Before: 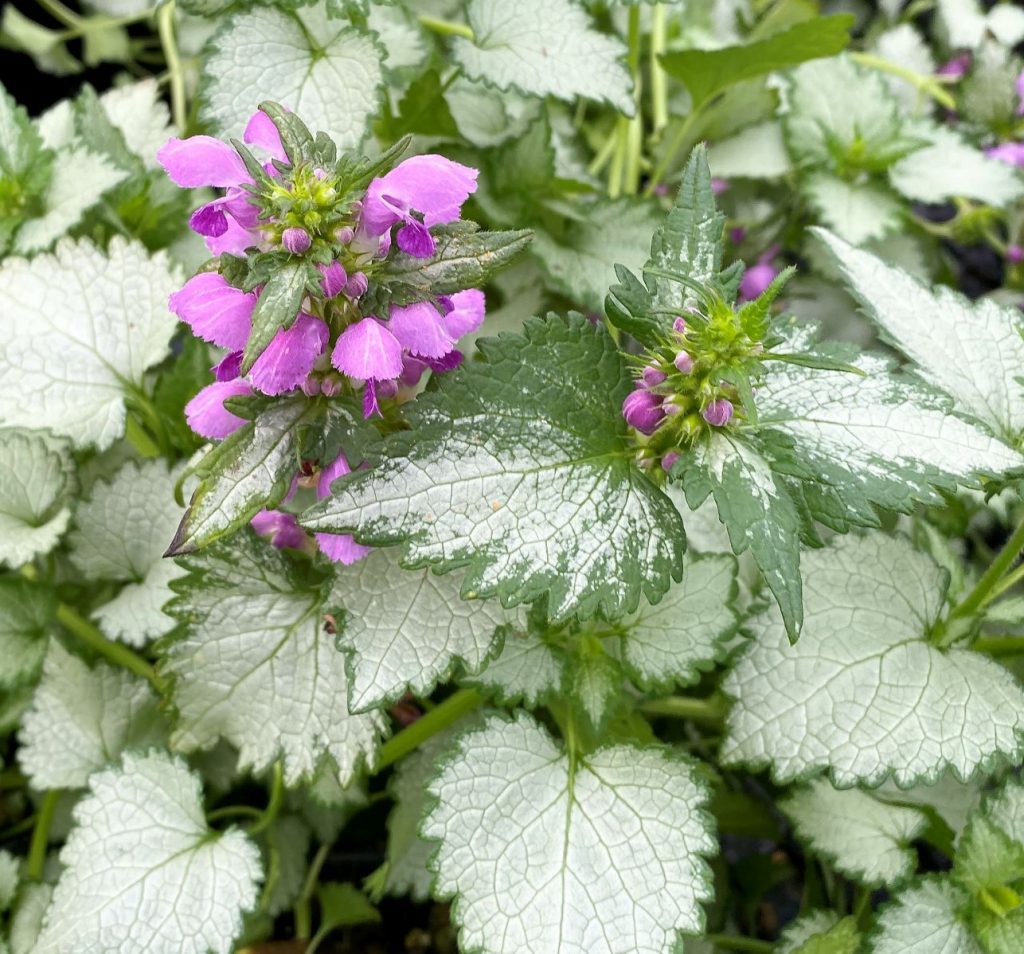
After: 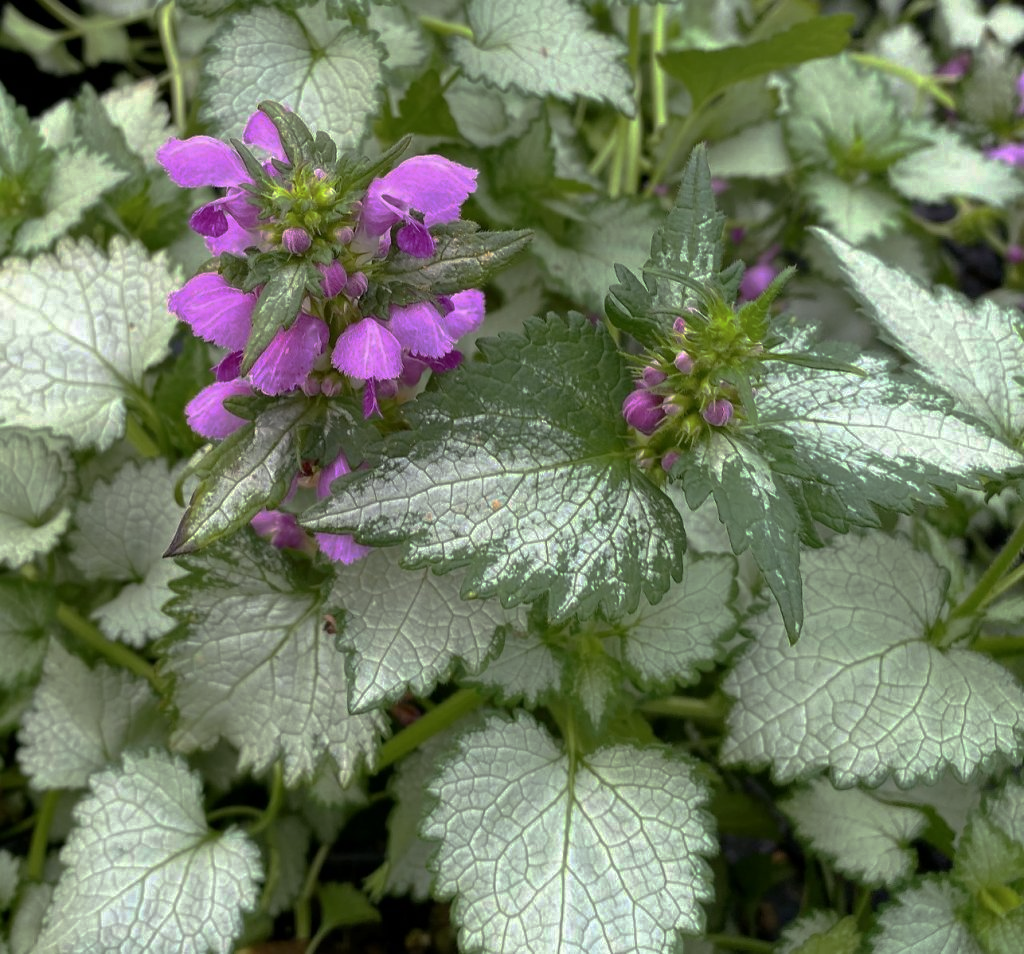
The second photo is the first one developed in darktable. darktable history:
base curve: curves: ch0 [(0, 0) (0.826, 0.587) (1, 1)], preserve colors none
